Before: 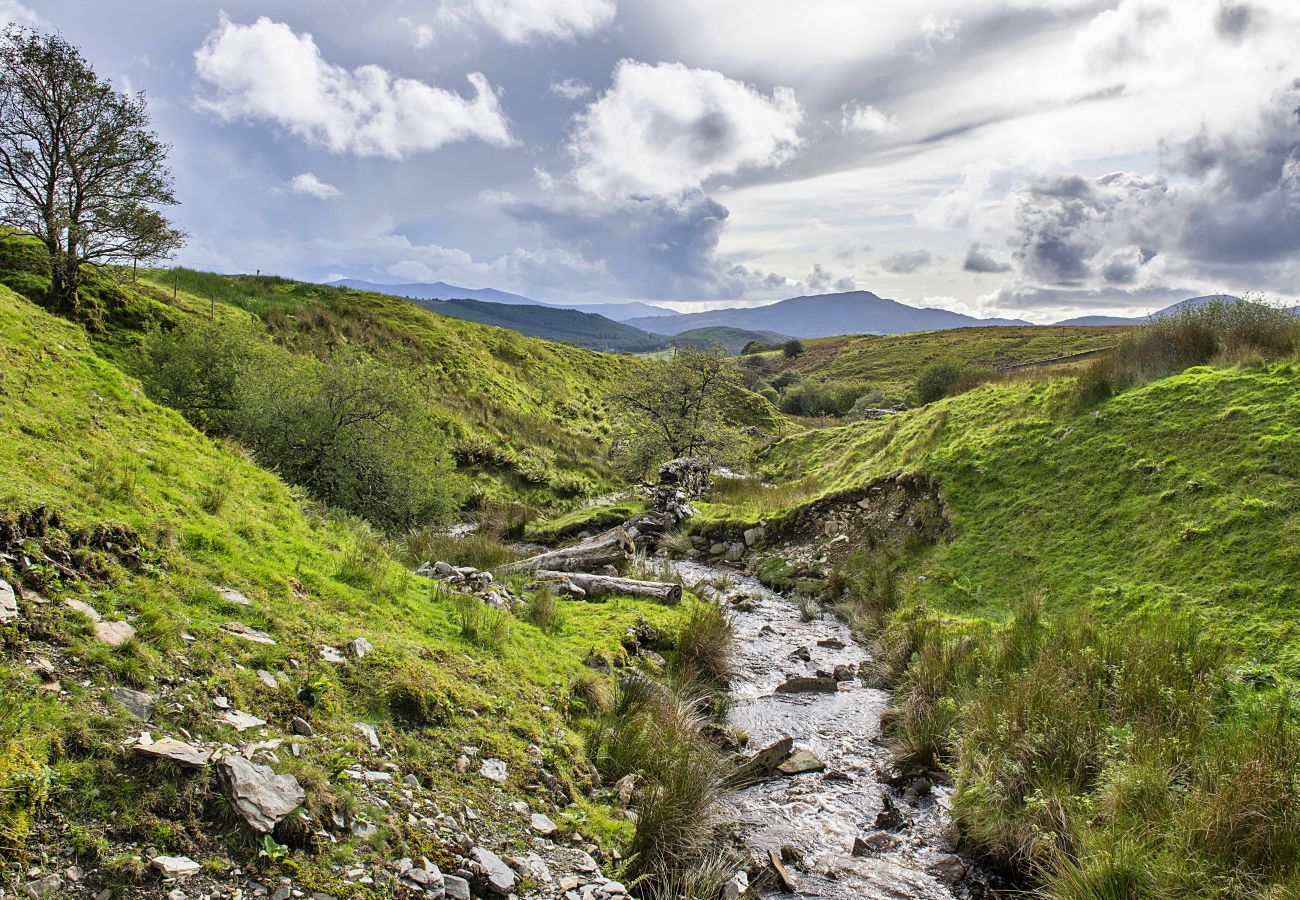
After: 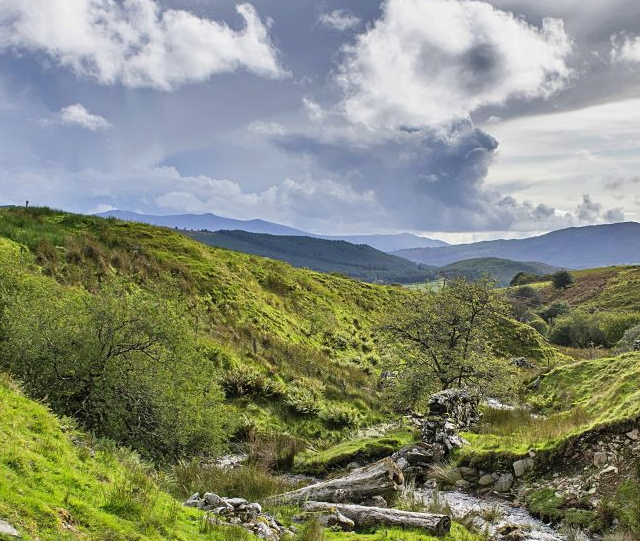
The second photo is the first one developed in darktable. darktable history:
exposure: compensate highlight preservation false
shadows and highlights: shadows 43.71, white point adjustment -1.46, soften with gaussian
color balance: input saturation 99%
crop: left 17.835%, top 7.675%, right 32.881%, bottom 32.213%
